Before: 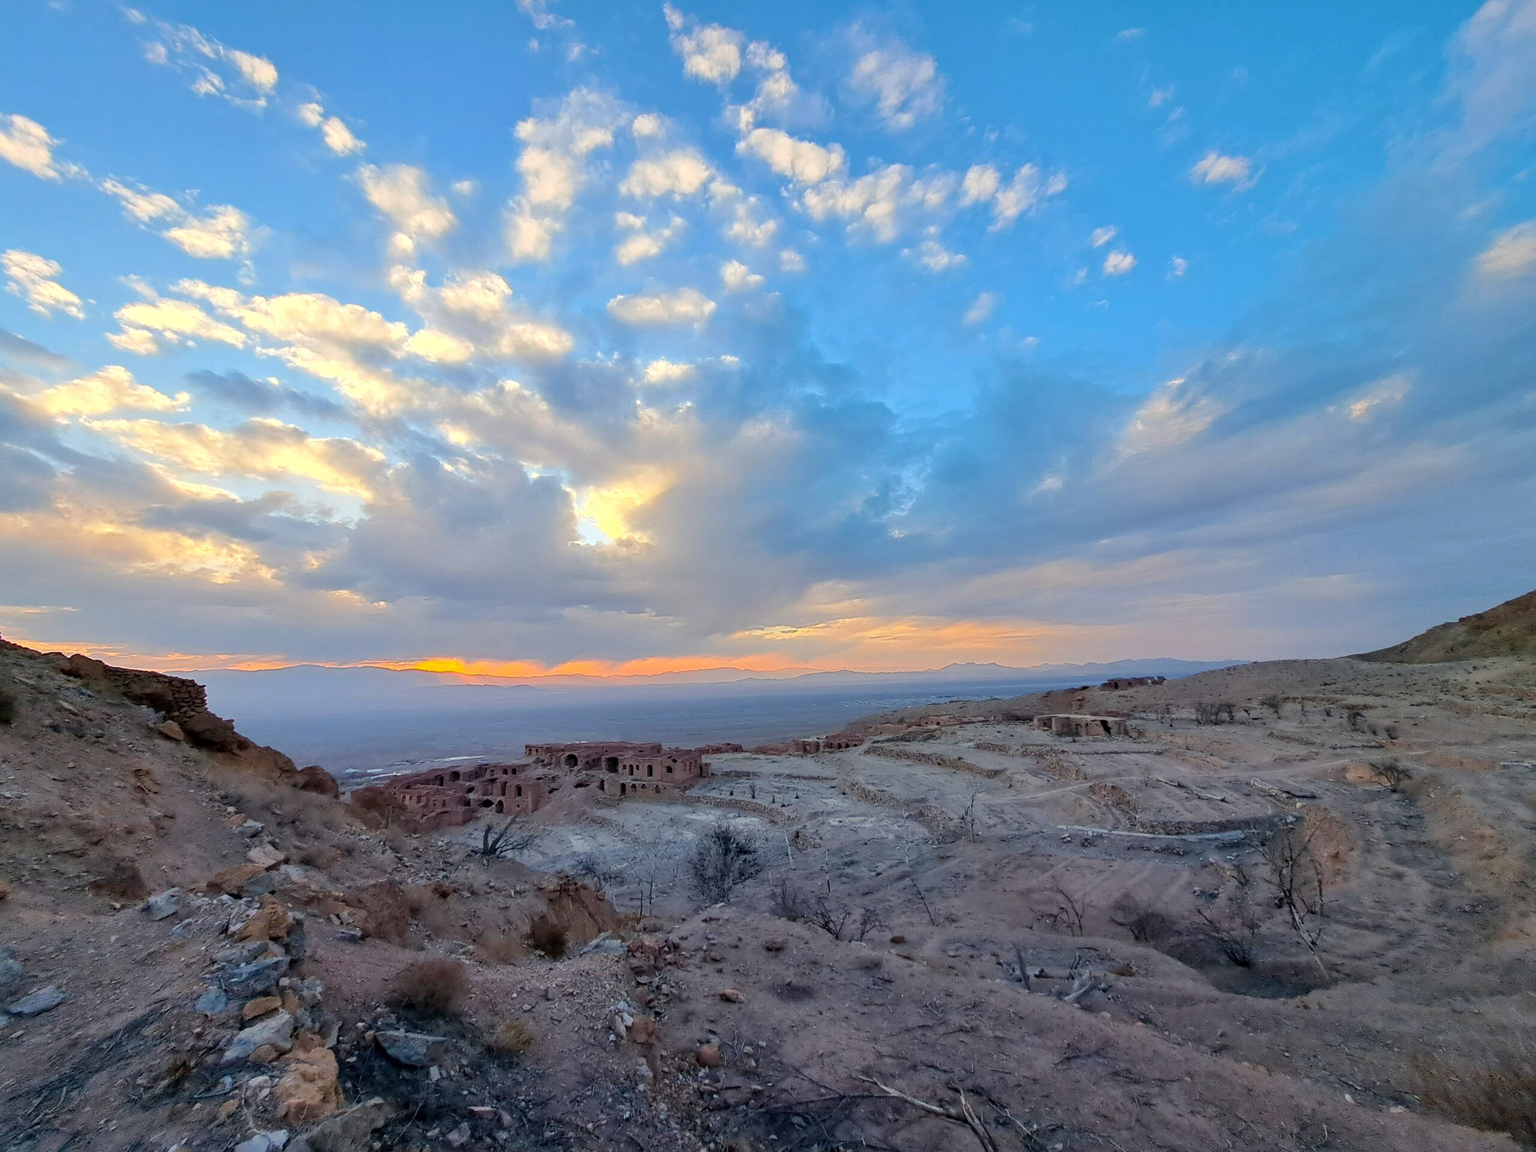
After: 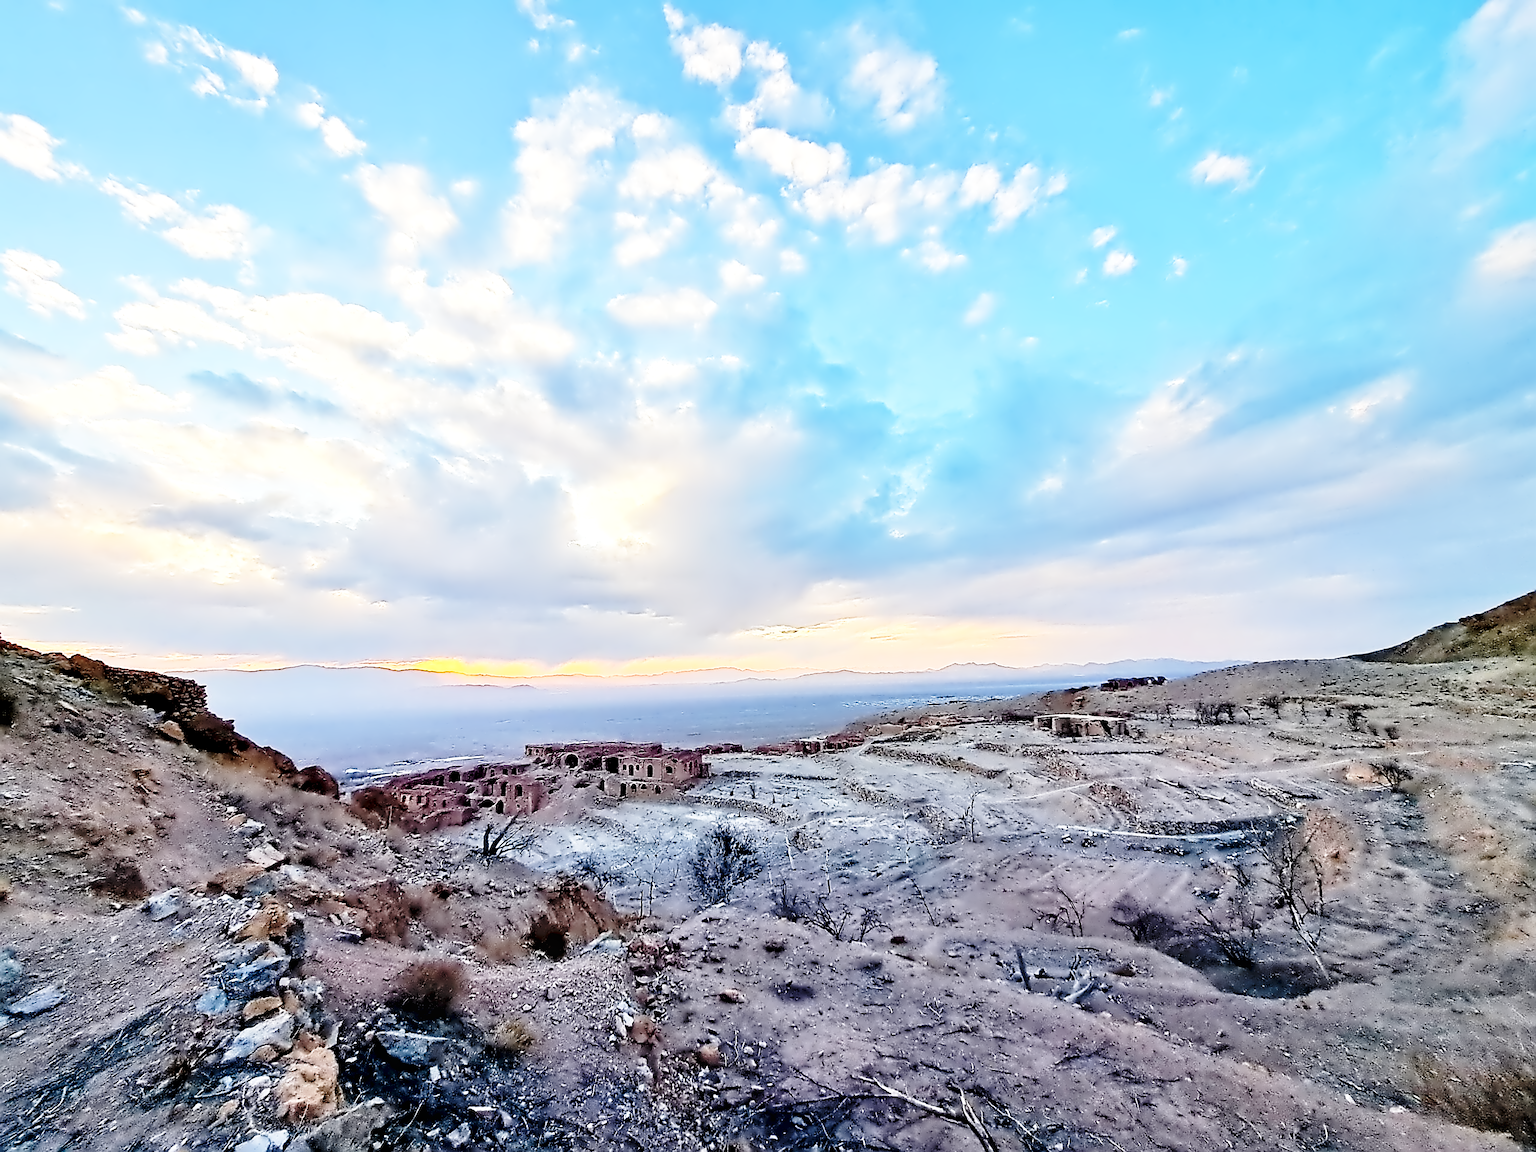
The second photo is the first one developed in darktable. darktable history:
sharpen: radius 1.4, amount 1.25, threshold 0.7
contrast equalizer: octaves 7, y [[0.5, 0.542, 0.583, 0.625, 0.667, 0.708], [0.5 ×6], [0.5 ×6], [0, 0.033, 0.067, 0.1, 0.133, 0.167], [0, 0.05, 0.1, 0.15, 0.2, 0.25]]
color zones: curves: ch0 [(0, 0.5) (0.143, 0.52) (0.286, 0.5) (0.429, 0.5) (0.571, 0.5) (0.714, 0.5) (0.857, 0.5) (1, 0.5)]; ch1 [(0, 0.489) (0.155, 0.45) (0.286, 0.466) (0.429, 0.5) (0.571, 0.5) (0.714, 0.5) (0.857, 0.5) (1, 0.489)]
base curve: curves: ch0 [(0, 0) (0.028, 0.03) (0.105, 0.232) (0.387, 0.748) (0.754, 0.968) (1, 1)], fusion 1, exposure shift 0.576, preserve colors none
exposure: black level correction 0.005, exposure 0.014 EV, compensate highlight preservation false
